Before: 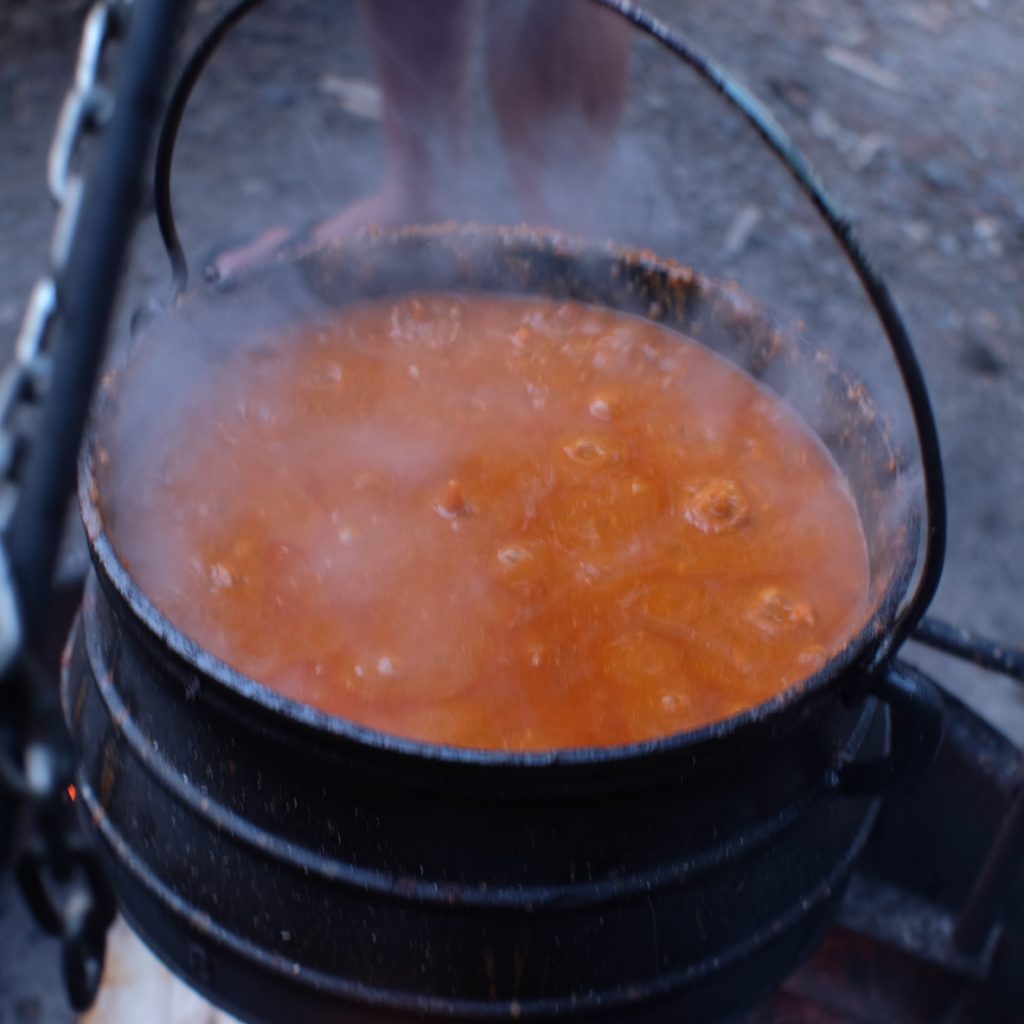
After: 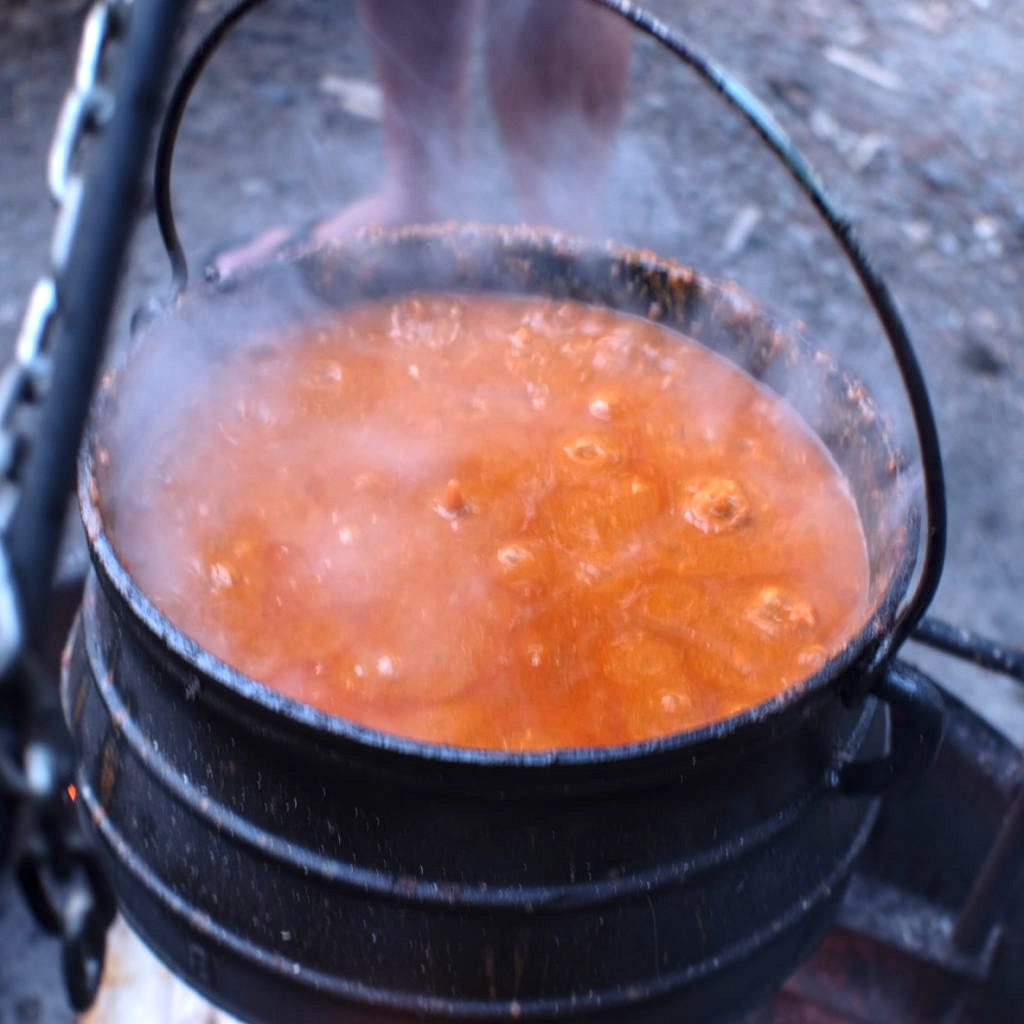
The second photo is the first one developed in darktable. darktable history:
local contrast: on, module defaults
exposure: black level correction 0, exposure 0.95 EV, compensate exposure bias true, compensate highlight preservation false
